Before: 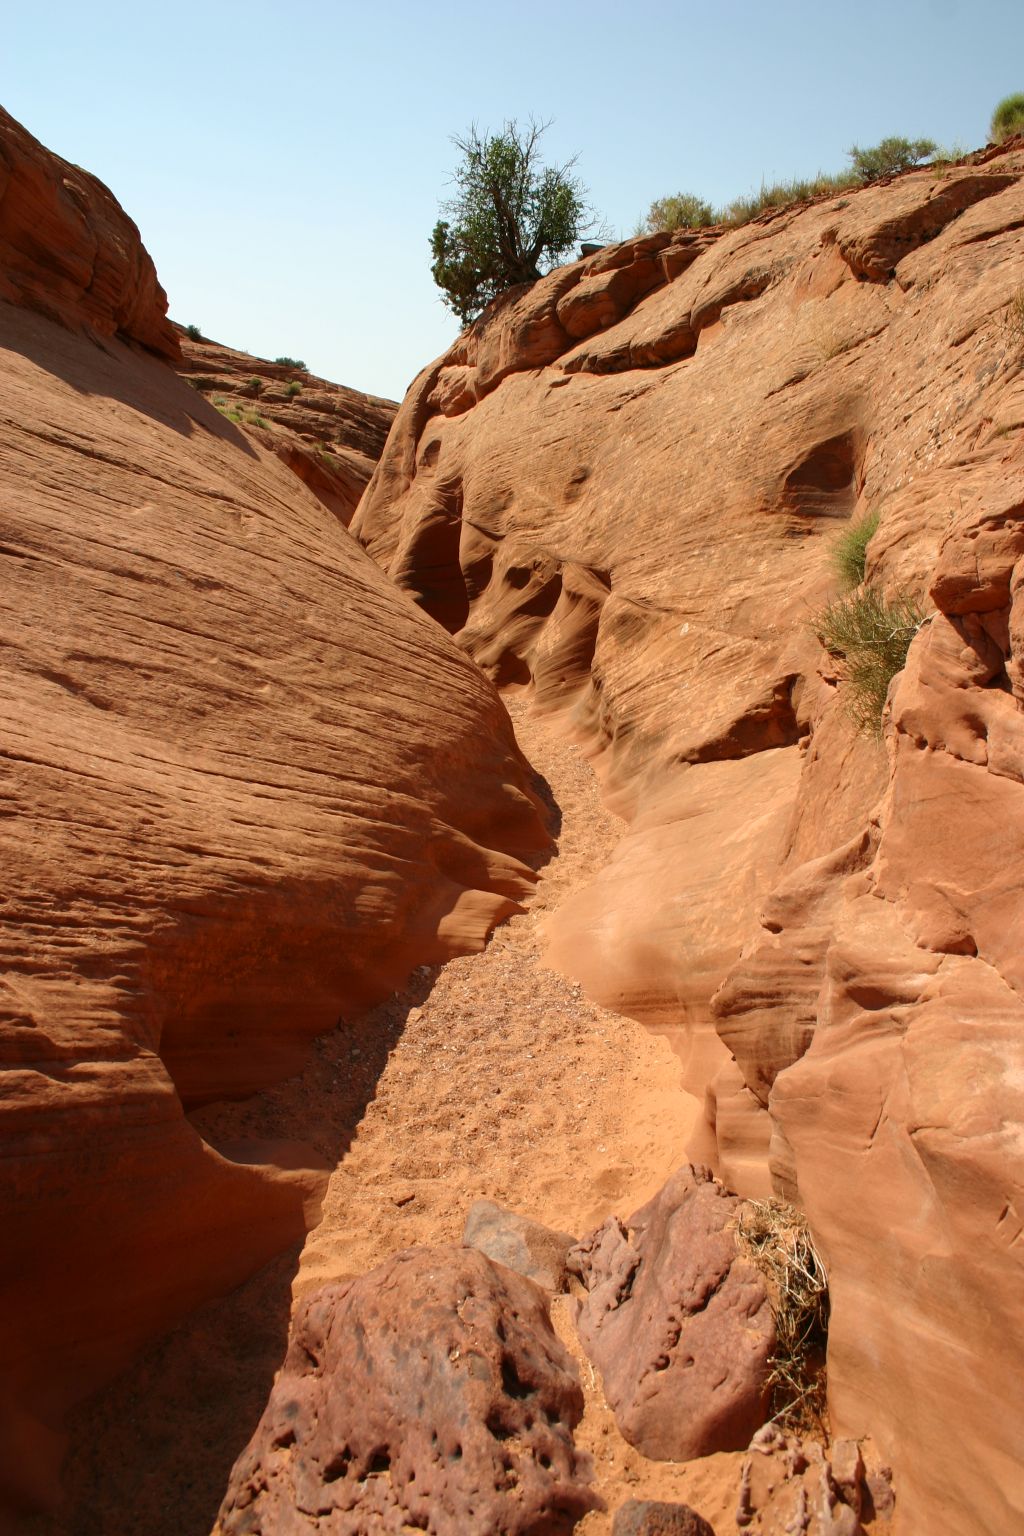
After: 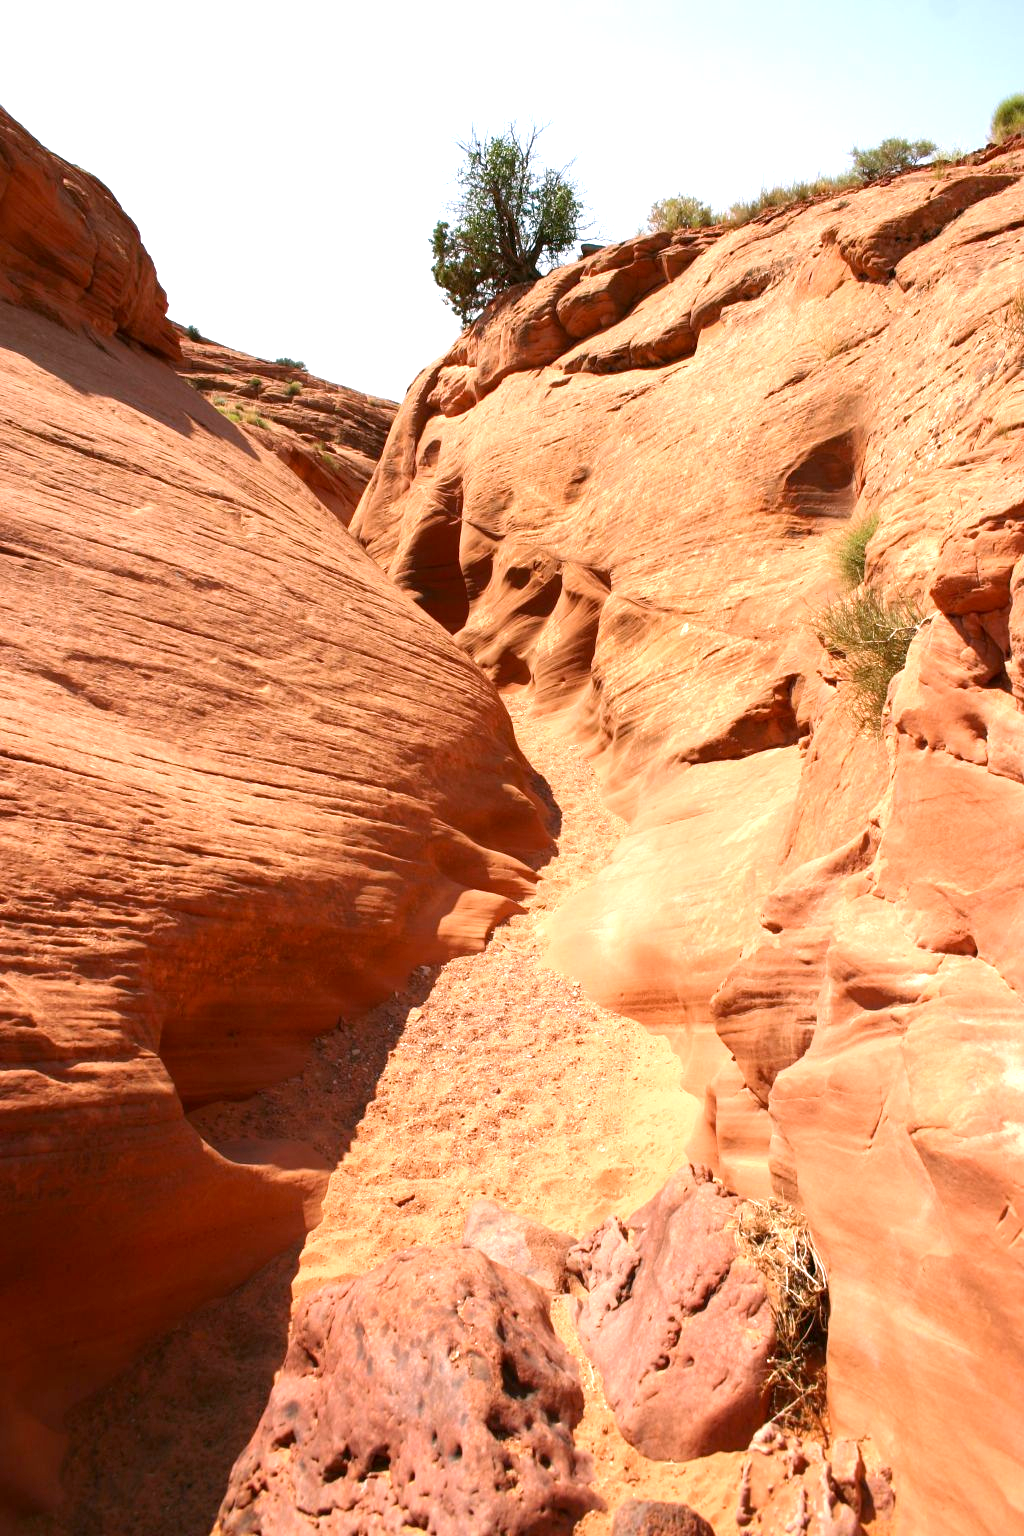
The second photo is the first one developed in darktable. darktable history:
exposure: black level correction 0.001, exposure 0.955 EV, compensate exposure bias true, compensate highlight preservation false
white balance: red 1.05, blue 1.072
